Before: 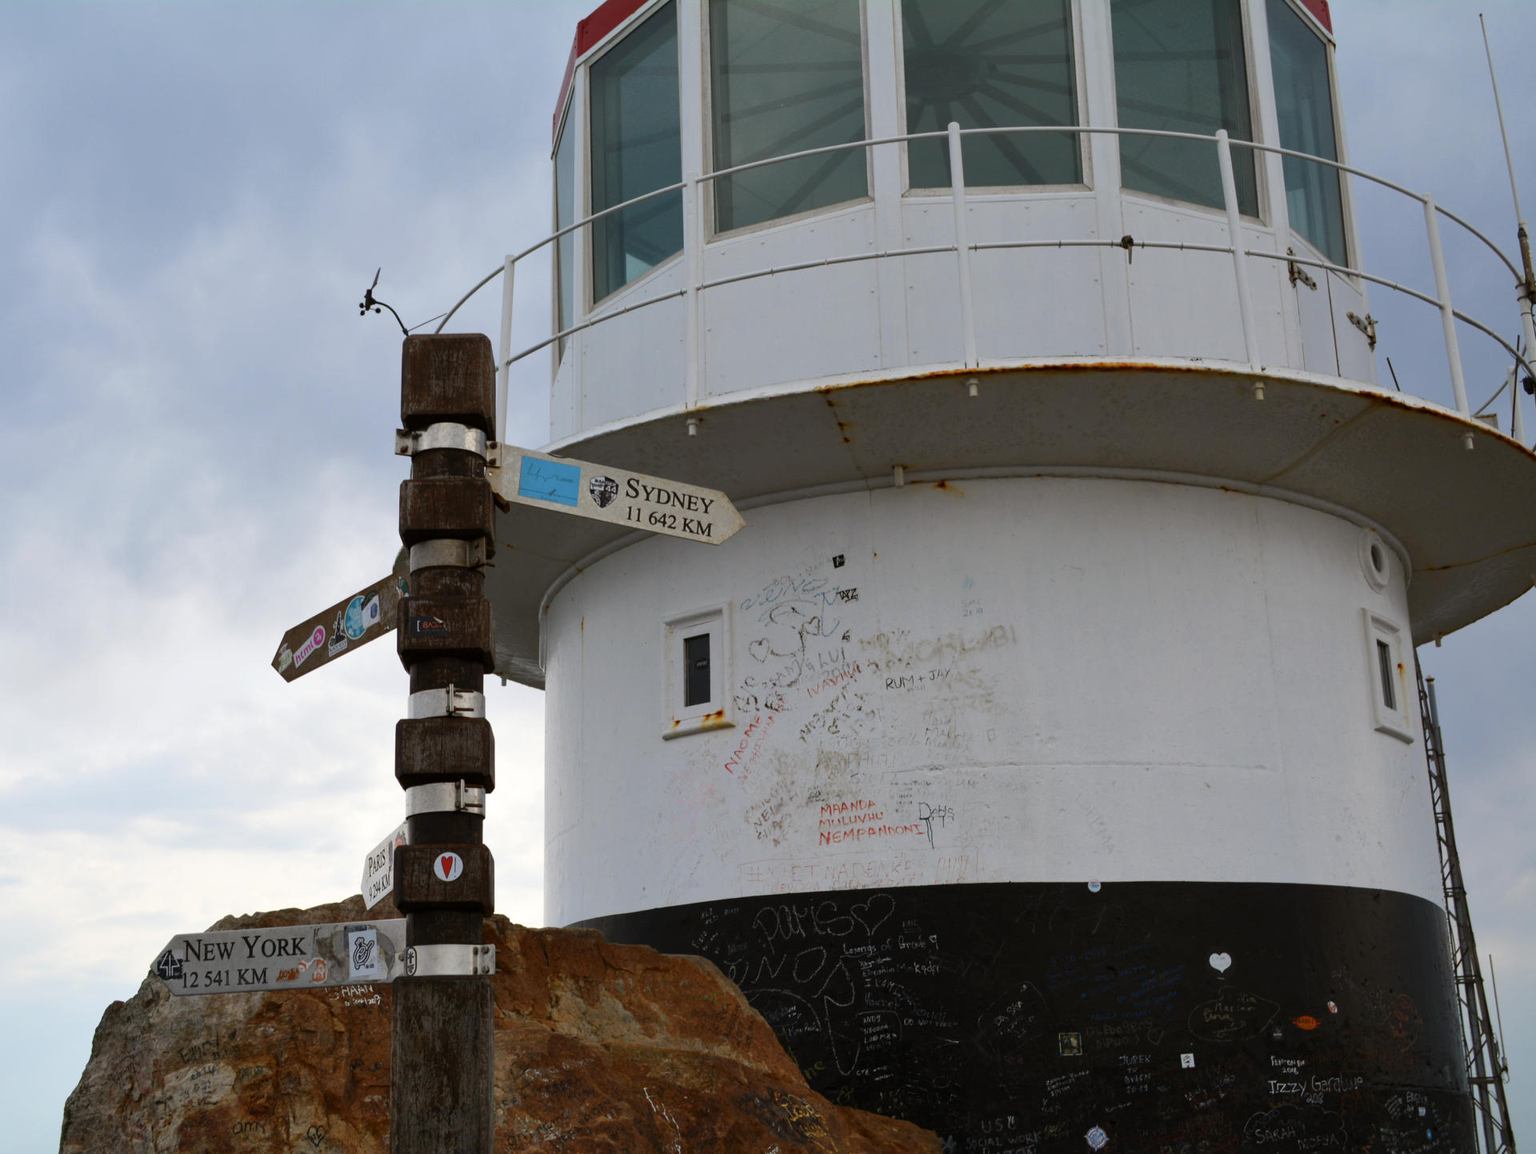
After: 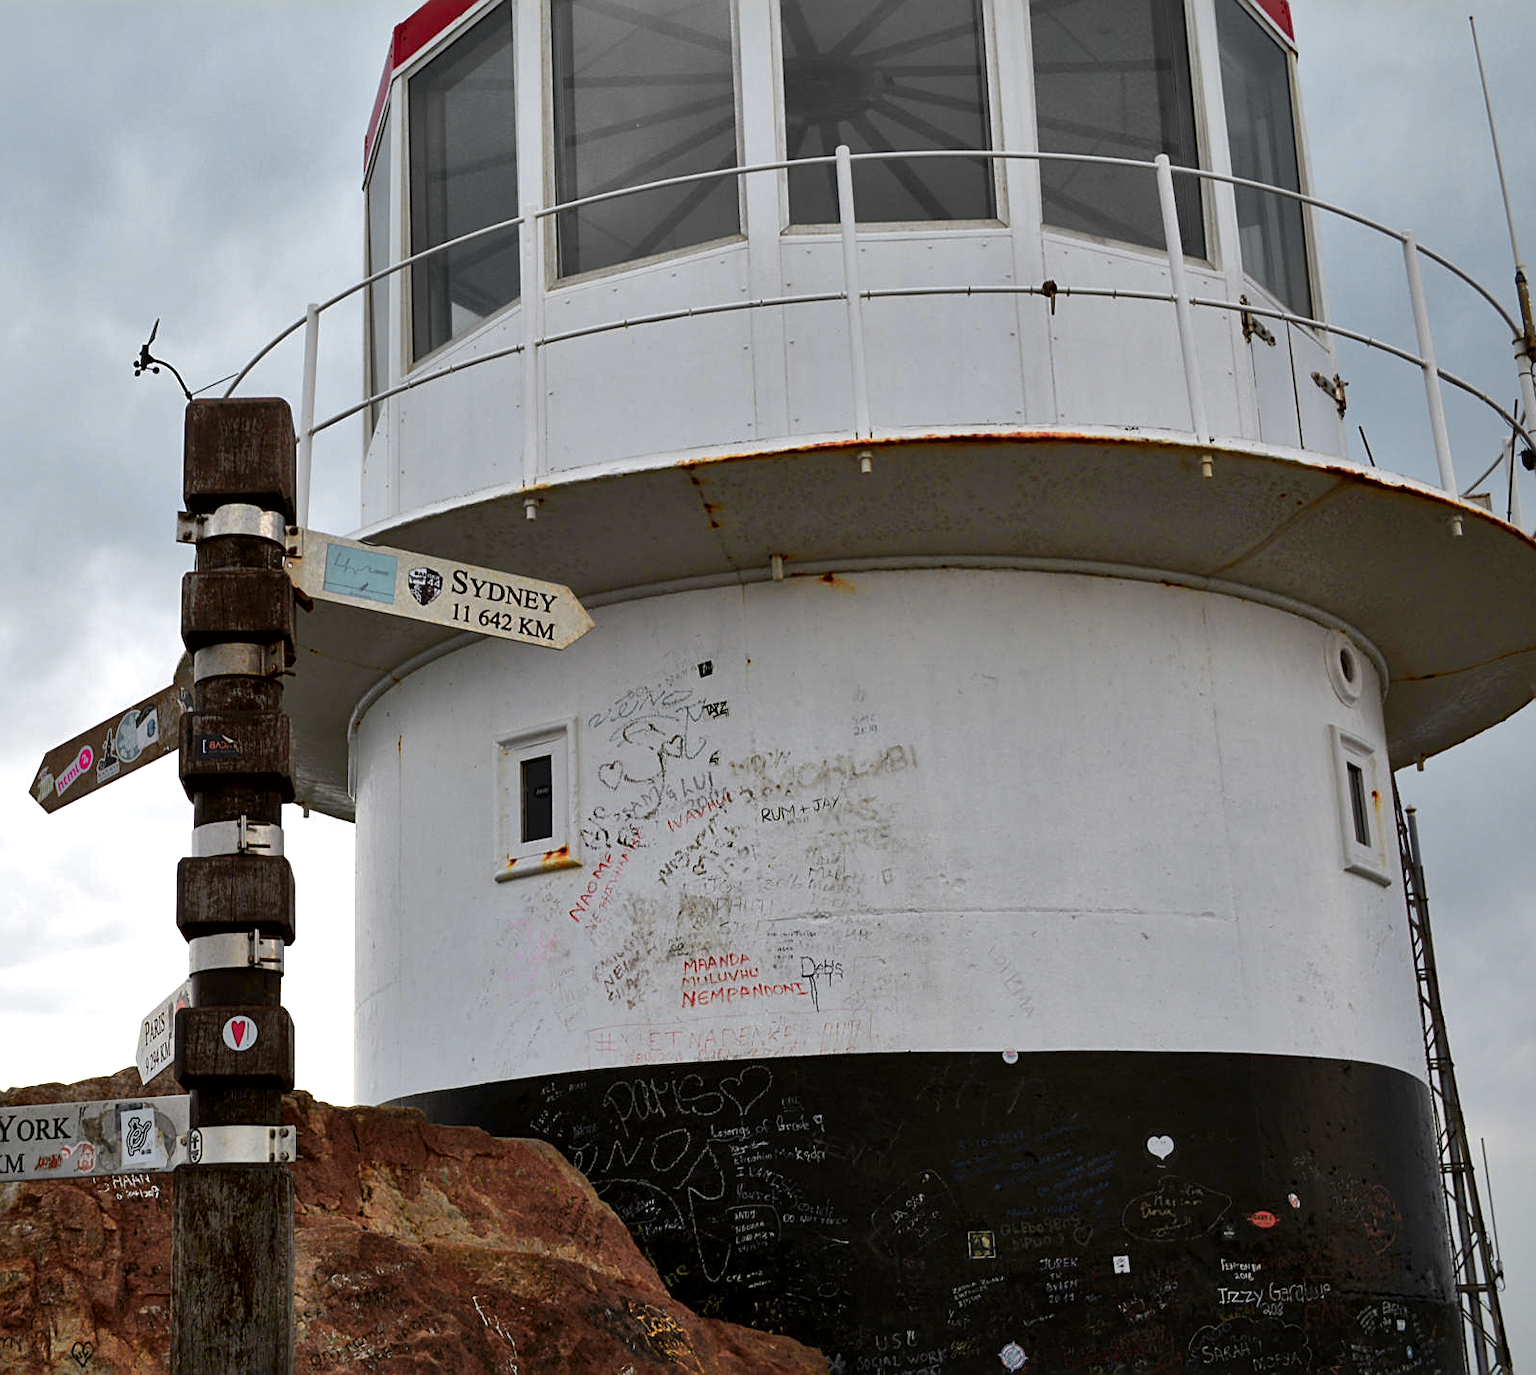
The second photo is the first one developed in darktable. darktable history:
local contrast: mode bilateral grid, contrast 25, coarseness 60, detail 151%, midtone range 0.2
color zones: curves: ch0 [(0.257, 0.558) (0.75, 0.565)]; ch1 [(0.004, 0.857) (0.14, 0.416) (0.257, 0.695) (0.442, 0.032) (0.736, 0.266) (0.891, 0.741)]; ch2 [(0, 0.623) (0.112, 0.436) (0.271, 0.474) (0.516, 0.64) (0.743, 0.286)]
exposure: exposure 0.3 EV, compensate highlight preservation false
crop: left 16.145%
sharpen: on, module defaults
shadows and highlights: shadows -20, white point adjustment -2, highlights -35
vibrance: vibrance 20%
